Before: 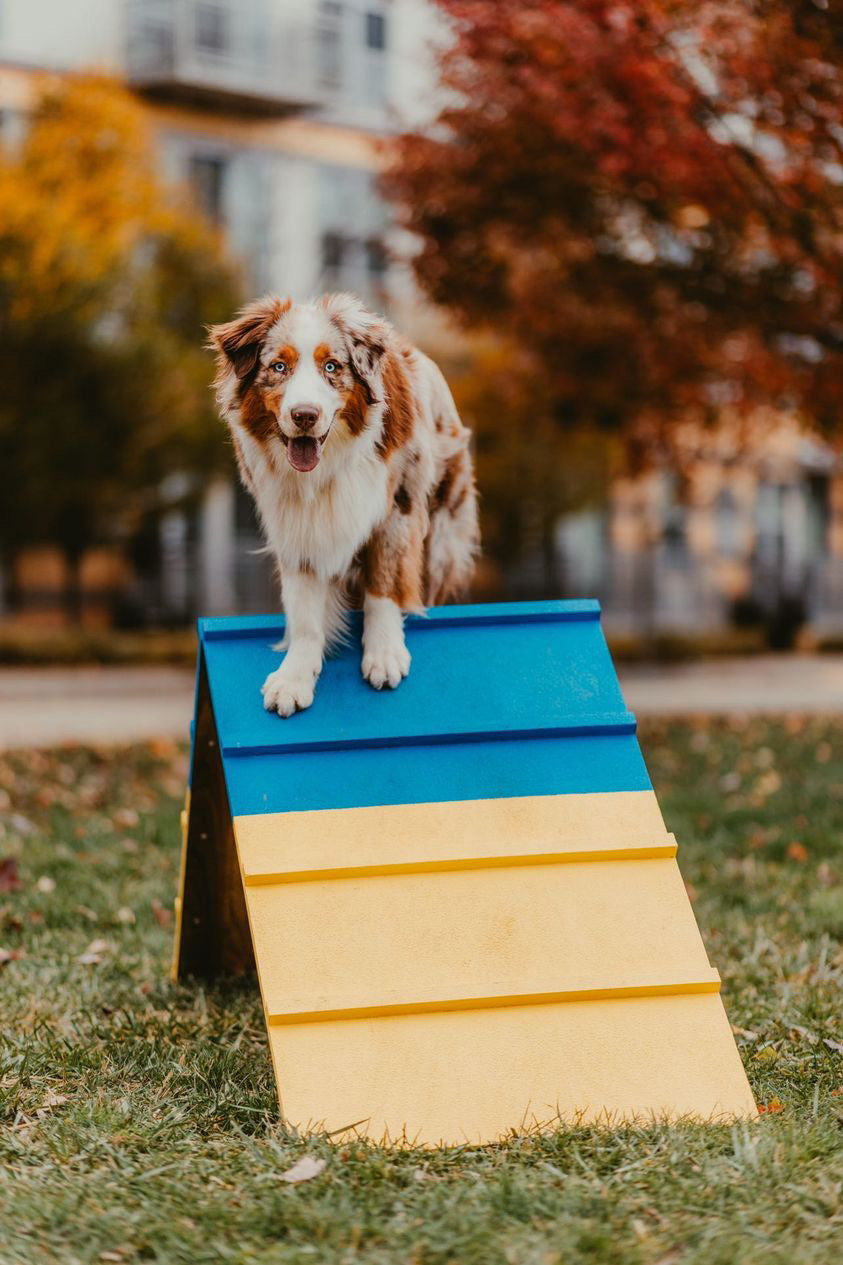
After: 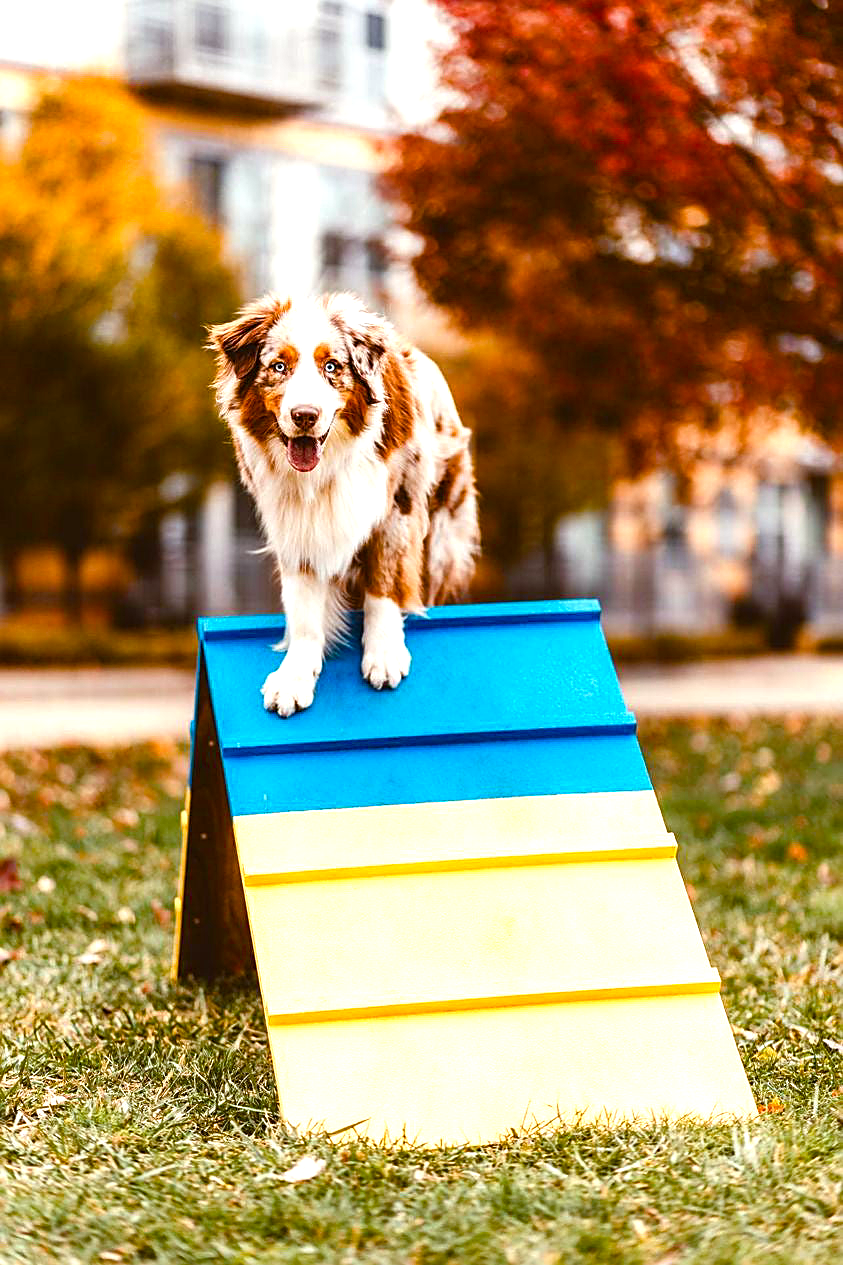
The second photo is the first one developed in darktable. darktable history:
color balance: mode lift, gamma, gain (sRGB), lift [1, 1.049, 1, 1]
color balance rgb: perceptual saturation grading › mid-tones 6.33%, perceptual saturation grading › shadows 72.44%, perceptual brilliance grading › highlights 11.59%, contrast 5.05%
exposure: black level correction 0, exposure 0.7 EV, compensate exposure bias true, compensate highlight preservation false
sharpen: on, module defaults
